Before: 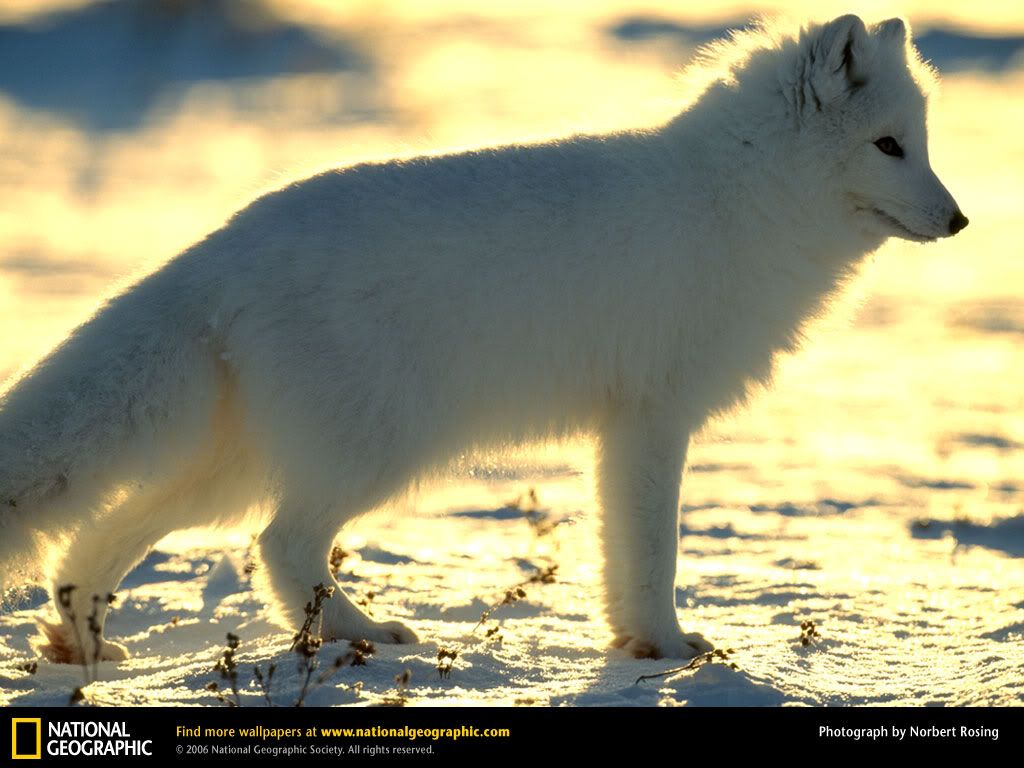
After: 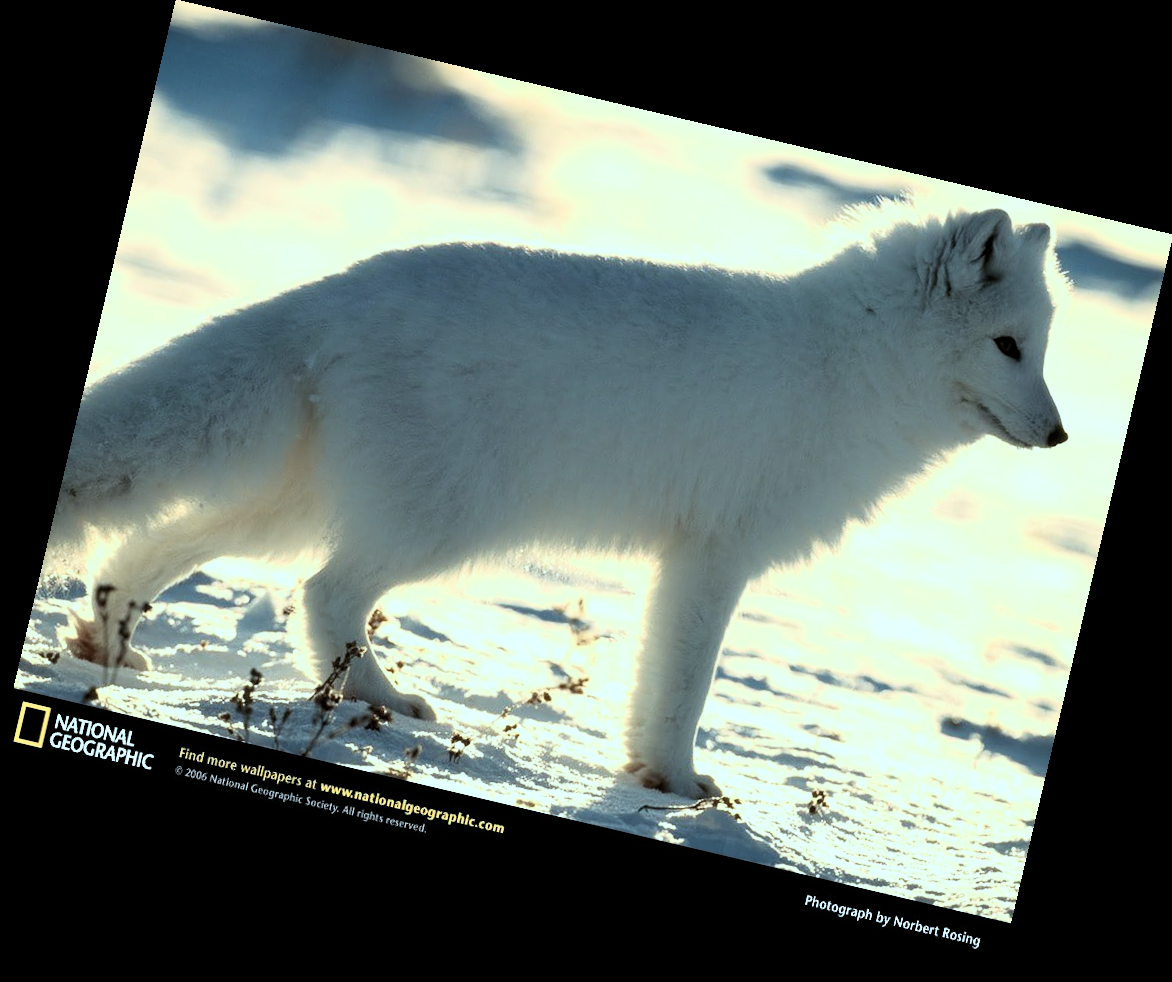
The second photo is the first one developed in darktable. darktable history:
base curve: curves: ch0 [(0, 0) (0.005, 0.002) (0.193, 0.295) (0.399, 0.664) (0.75, 0.928) (1, 1)]
color correction: highlights a* -12.64, highlights b* -18.1, saturation 0.7
rotate and perspective: rotation 13.27°, automatic cropping off
